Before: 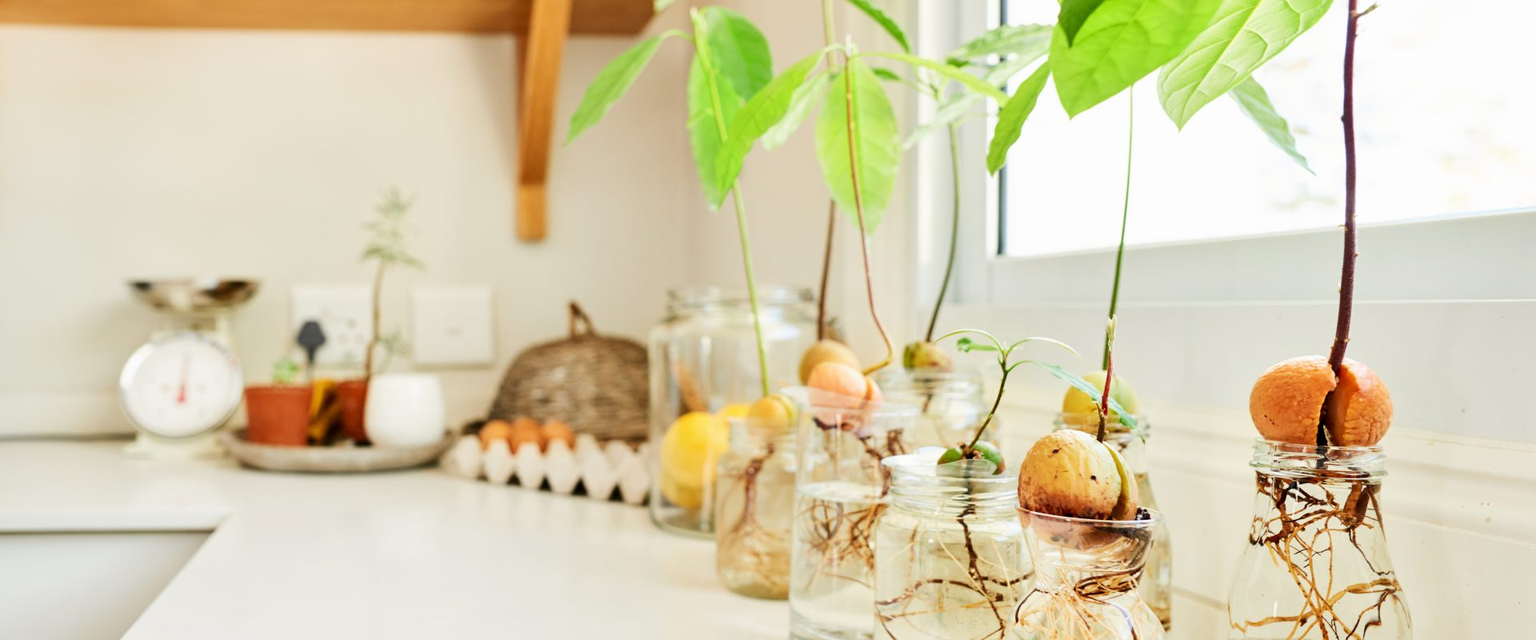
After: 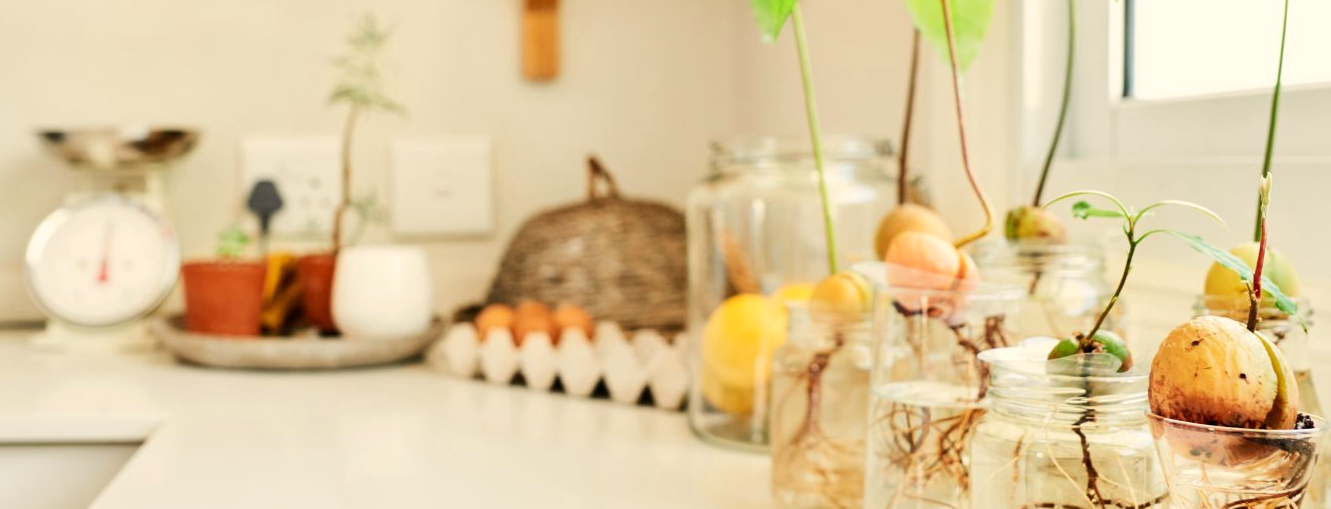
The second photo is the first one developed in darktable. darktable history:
crop: left 6.488%, top 27.668%, right 24.183%, bottom 8.656%
white balance: red 1.045, blue 0.932
